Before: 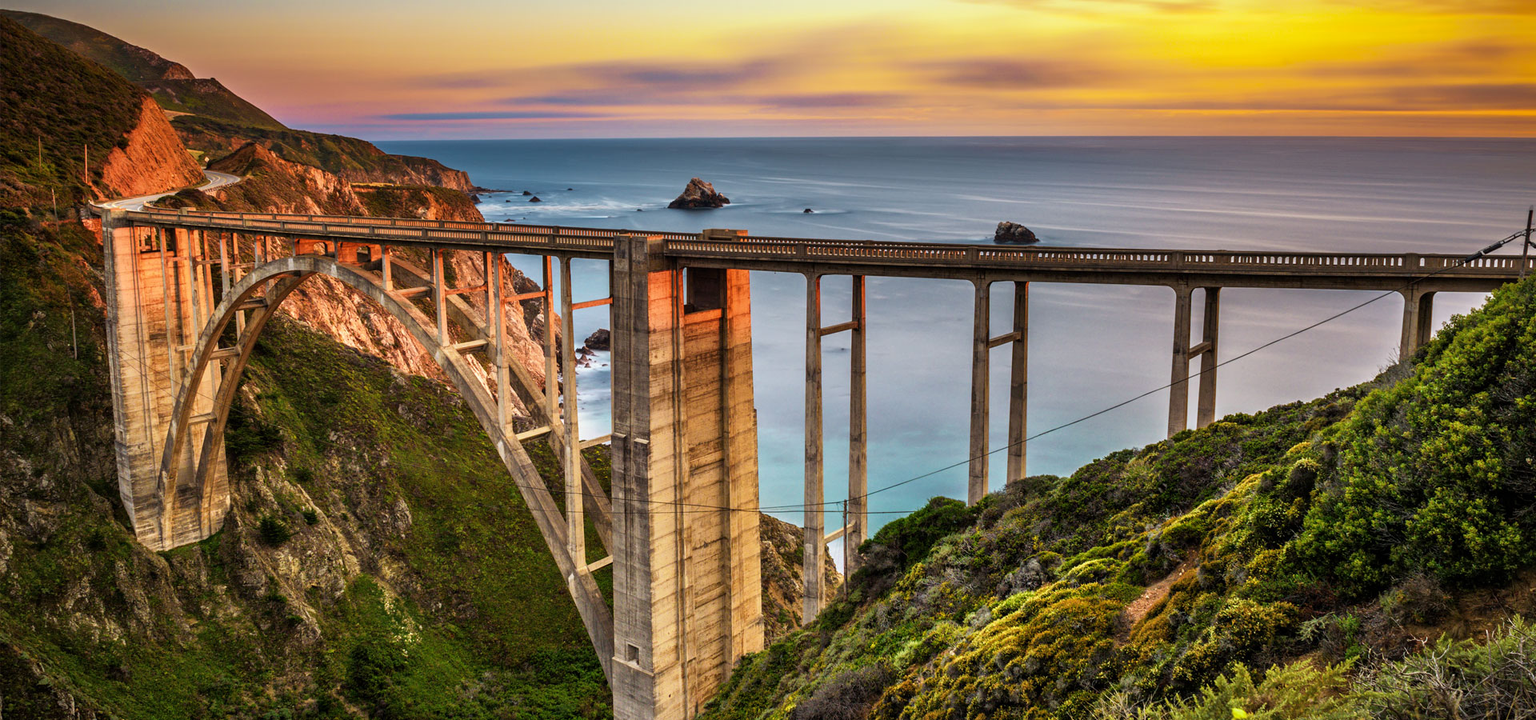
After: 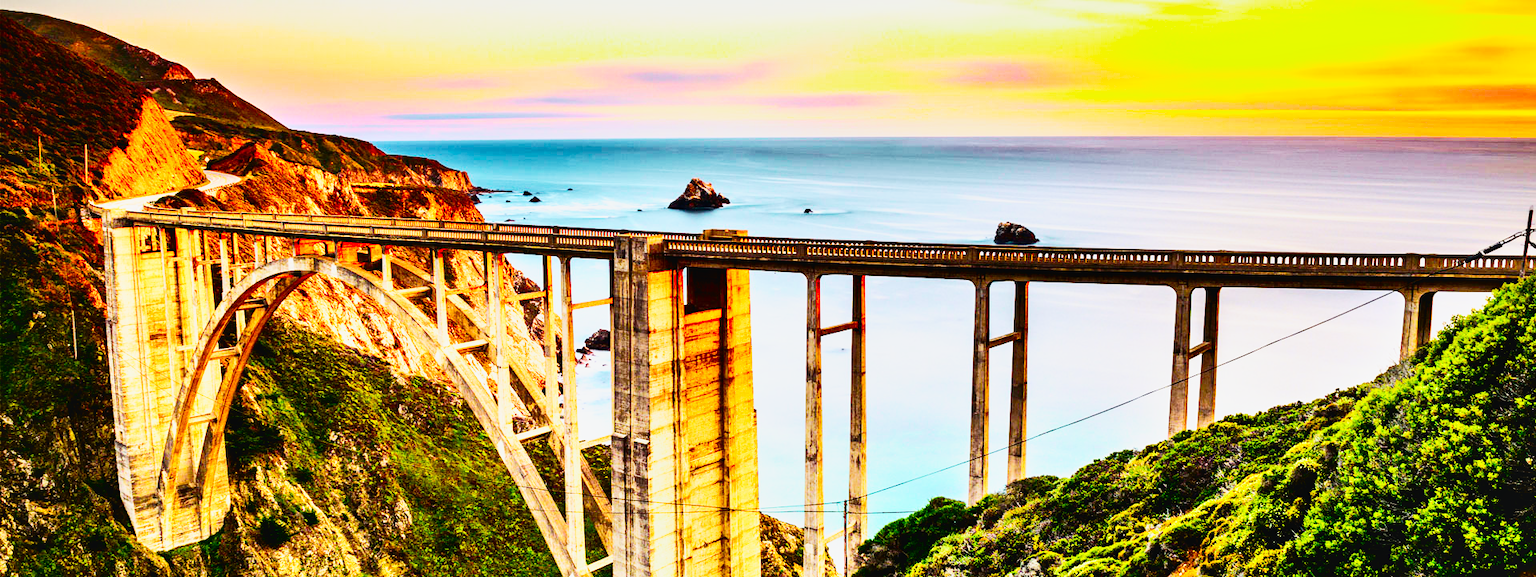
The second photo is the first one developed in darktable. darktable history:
crop: bottom 19.726%
shadows and highlights: shadows 52.38, soften with gaussian
tone curve: curves: ch0 [(0, 0.023) (0.132, 0.075) (0.251, 0.186) (0.463, 0.461) (0.662, 0.757) (0.854, 0.909) (1, 0.973)]; ch1 [(0, 0) (0.447, 0.411) (0.483, 0.469) (0.498, 0.496) (0.518, 0.514) (0.561, 0.579) (0.604, 0.645) (0.669, 0.73) (0.819, 0.93) (1, 1)]; ch2 [(0, 0) (0.307, 0.315) (0.425, 0.438) (0.483, 0.477) (0.503, 0.503) (0.526, 0.534) (0.567, 0.569) (0.617, 0.674) (0.703, 0.797) (0.985, 0.966)], color space Lab, independent channels, preserve colors none
exposure: black level correction 0.003, exposure 0.387 EV, compensate highlight preservation false
base curve: curves: ch0 [(0, 0) (0.007, 0.004) (0.027, 0.03) (0.046, 0.07) (0.207, 0.54) (0.442, 0.872) (0.673, 0.972) (1, 1)], preserve colors none
